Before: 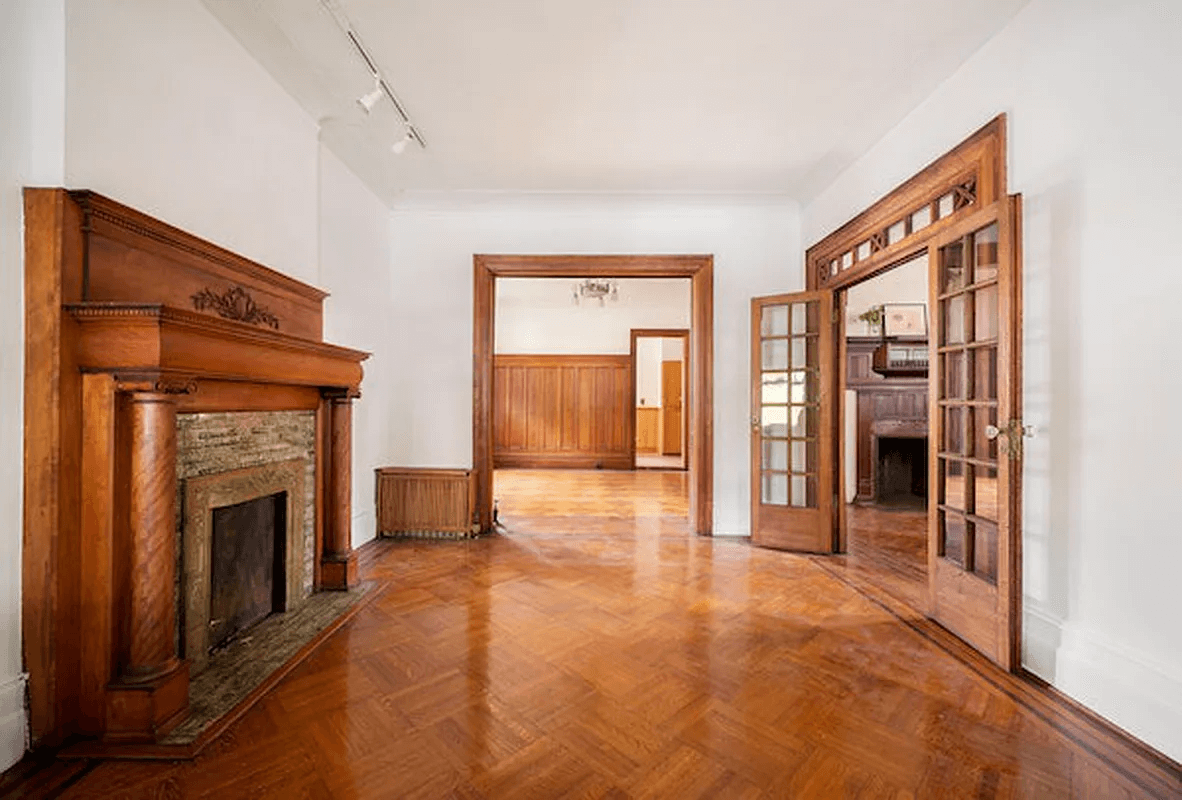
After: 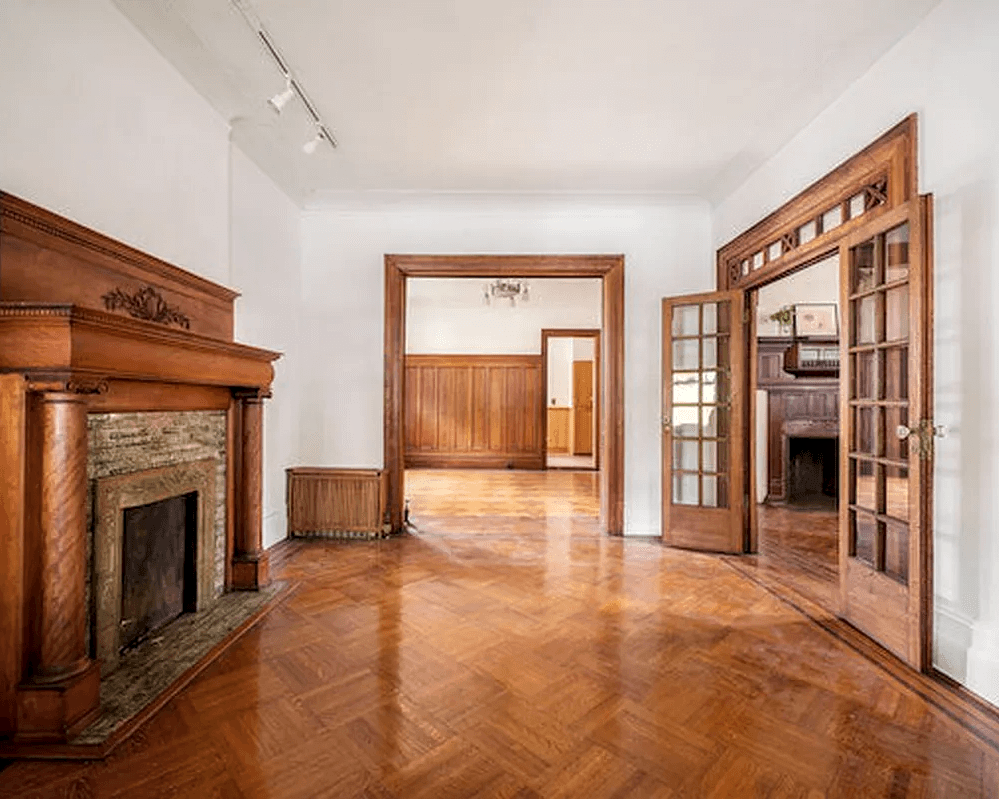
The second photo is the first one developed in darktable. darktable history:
contrast brightness saturation: saturation -0.096
local contrast: on, module defaults
crop: left 7.575%, right 7.834%
